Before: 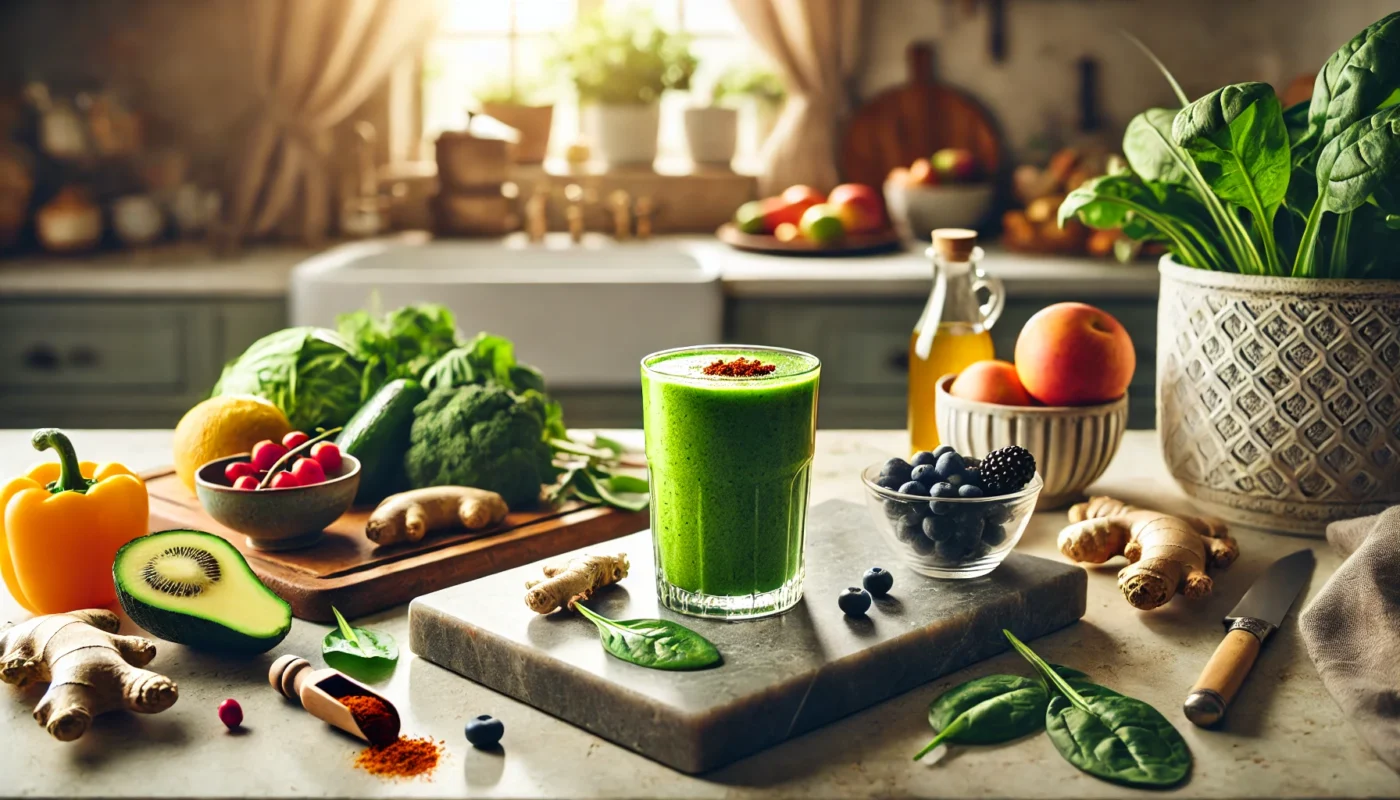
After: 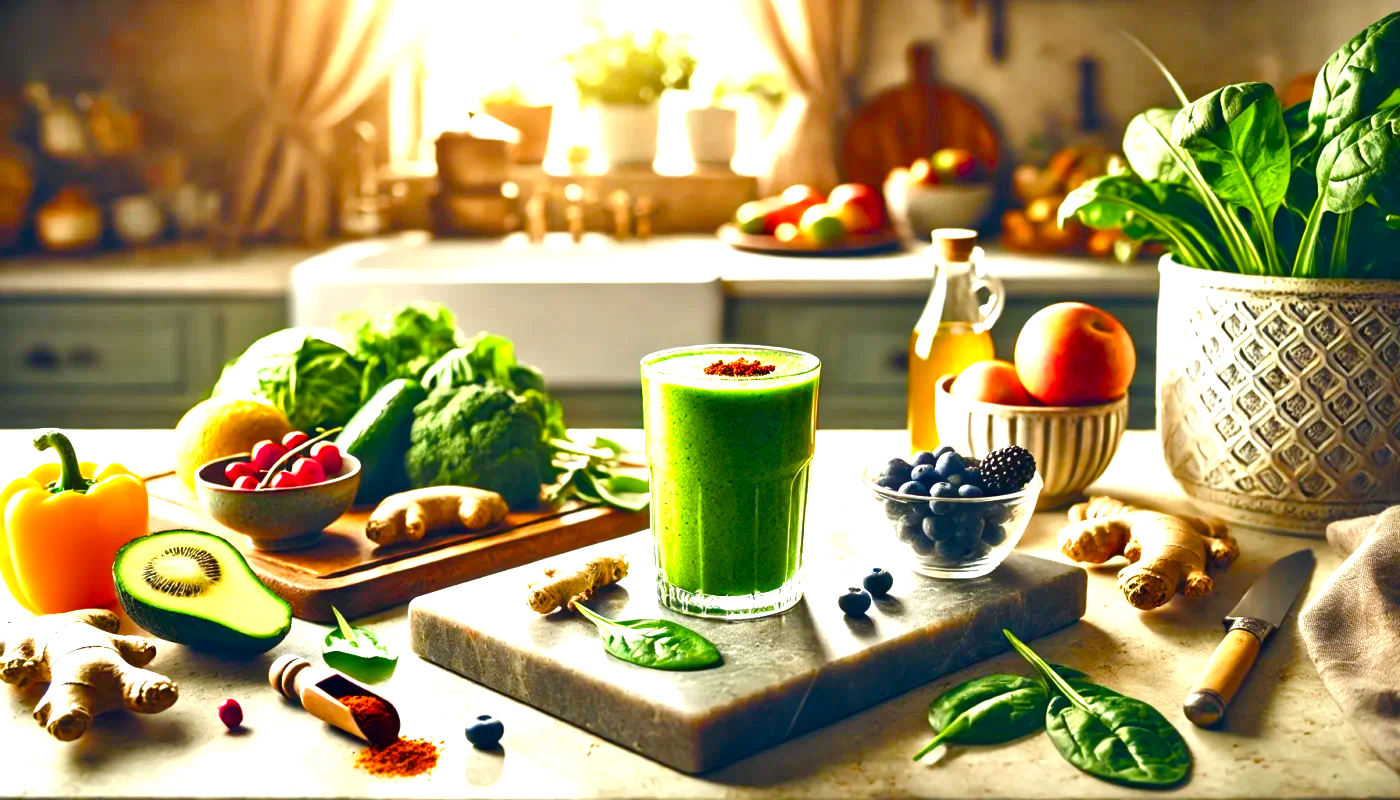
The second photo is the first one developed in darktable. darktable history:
color balance rgb: linear chroma grading › shadows -2.2%, linear chroma grading › highlights -15%, linear chroma grading › global chroma -10%, linear chroma grading › mid-tones -10%, perceptual saturation grading › global saturation 45%, perceptual saturation grading › highlights -50%, perceptual saturation grading › shadows 30%, perceptual brilliance grading › global brilliance 18%, global vibrance 45%
exposure: exposure 0.4 EV, compensate highlight preservation false
